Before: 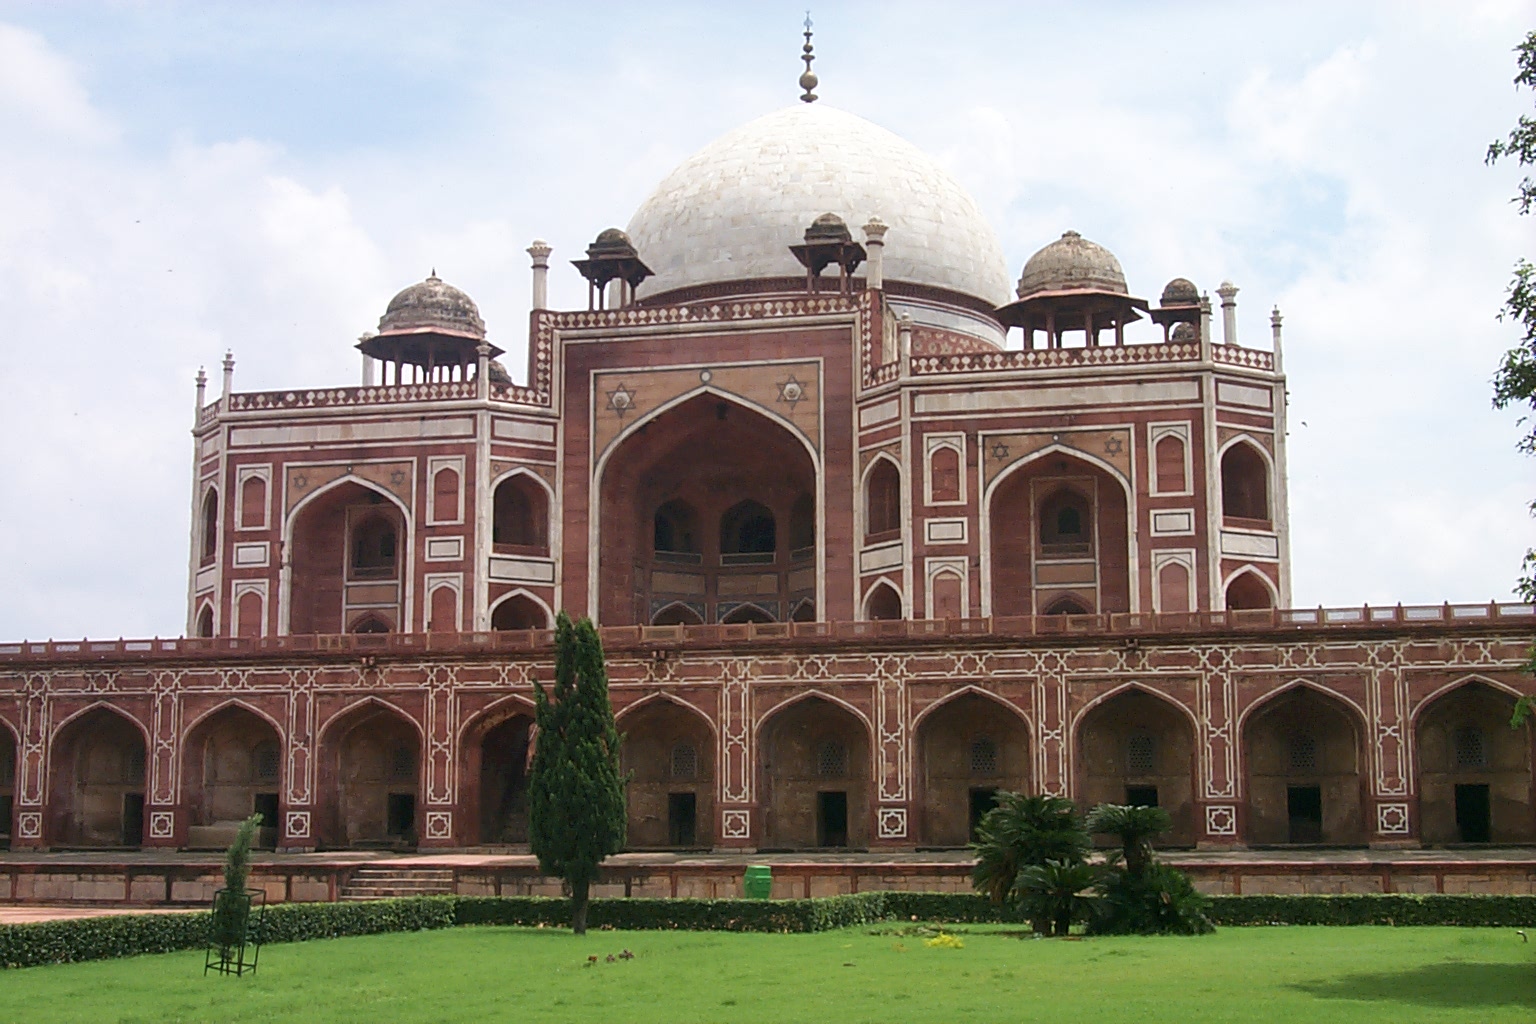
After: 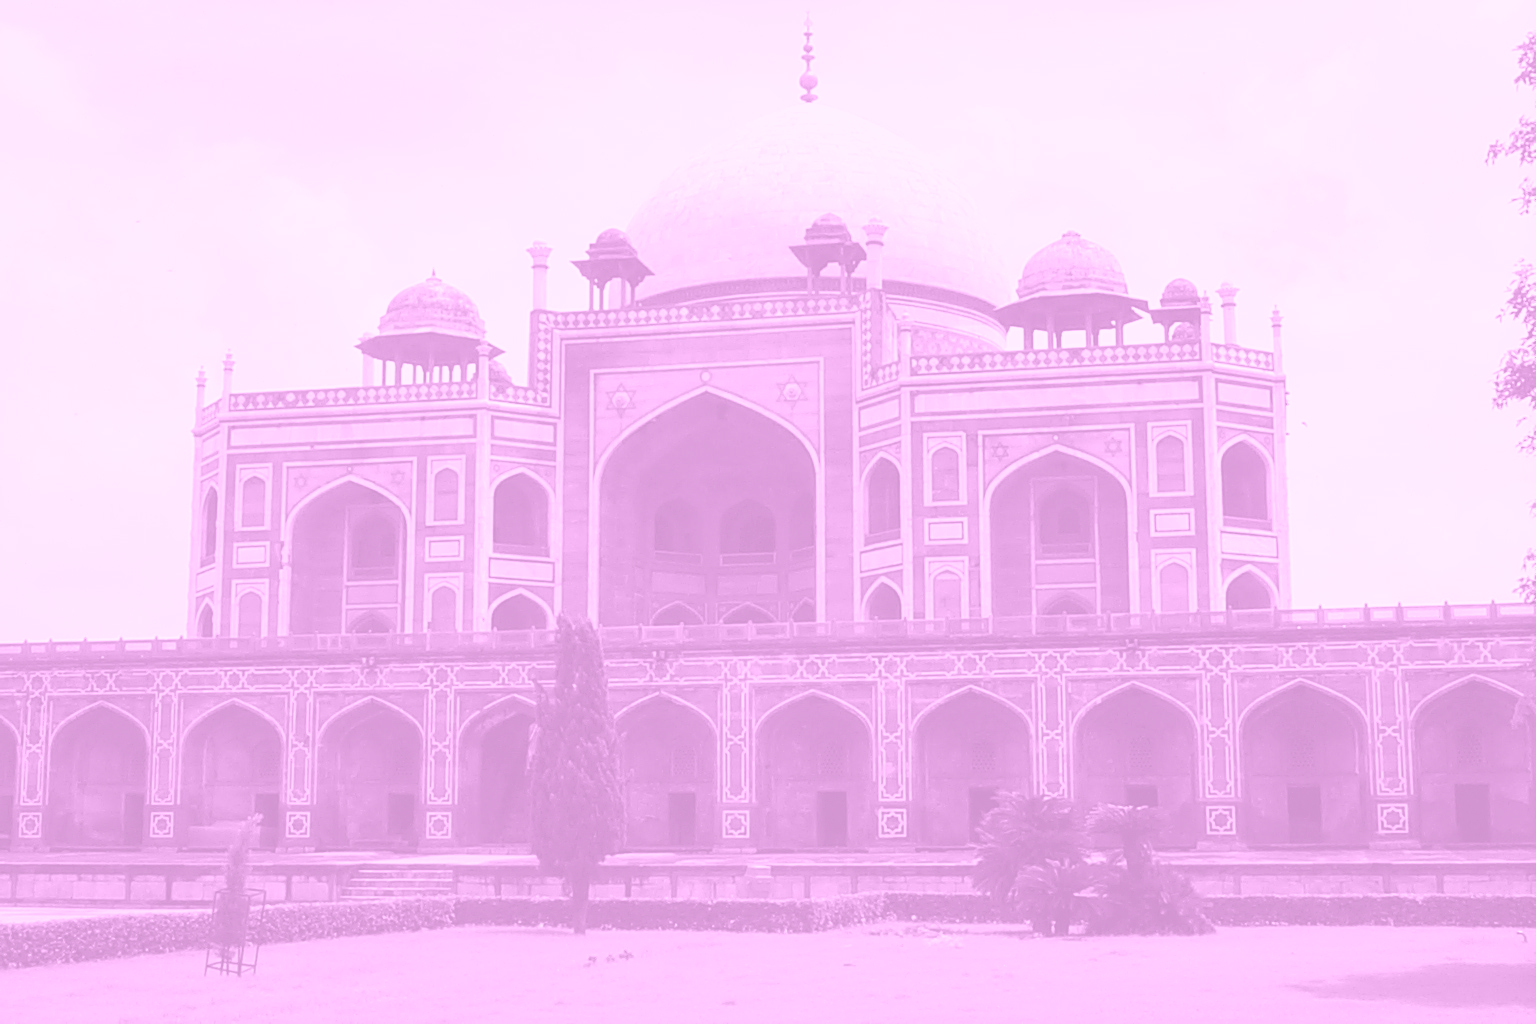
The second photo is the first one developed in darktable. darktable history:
tone equalizer: -8 EV -0.417 EV, -7 EV -0.389 EV, -6 EV -0.333 EV, -5 EV -0.222 EV, -3 EV 0.222 EV, -2 EV 0.333 EV, -1 EV 0.389 EV, +0 EV 0.417 EV, edges refinement/feathering 500, mask exposure compensation -1.57 EV, preserve details no
colorize: hue 331.2°, saturation 75%, source mix 30.28%, lightness 70.52%, version 1
